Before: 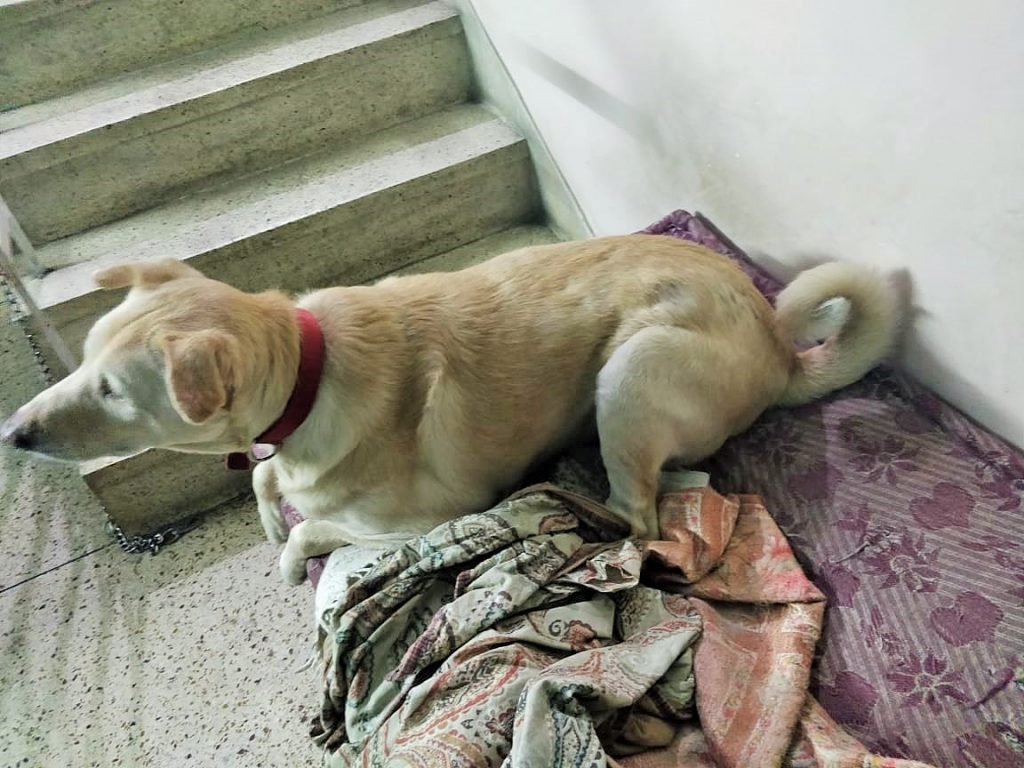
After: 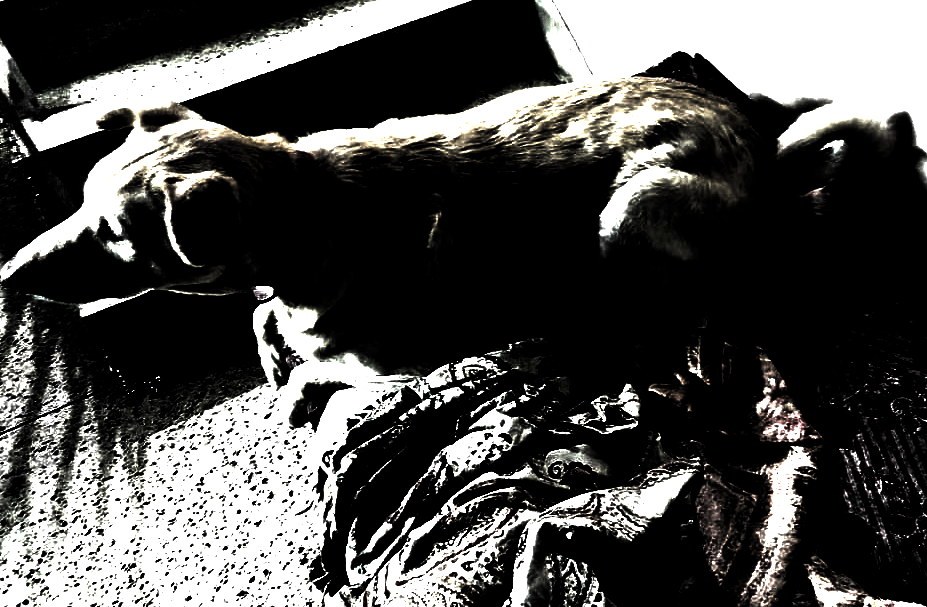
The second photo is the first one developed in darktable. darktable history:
exposure: black level correction 0, exposure 1.199 EV
crop: top 20.691%, right 9.456%, bottom 0.24%
levels: levels [0.721, 0.937, 0.997]
